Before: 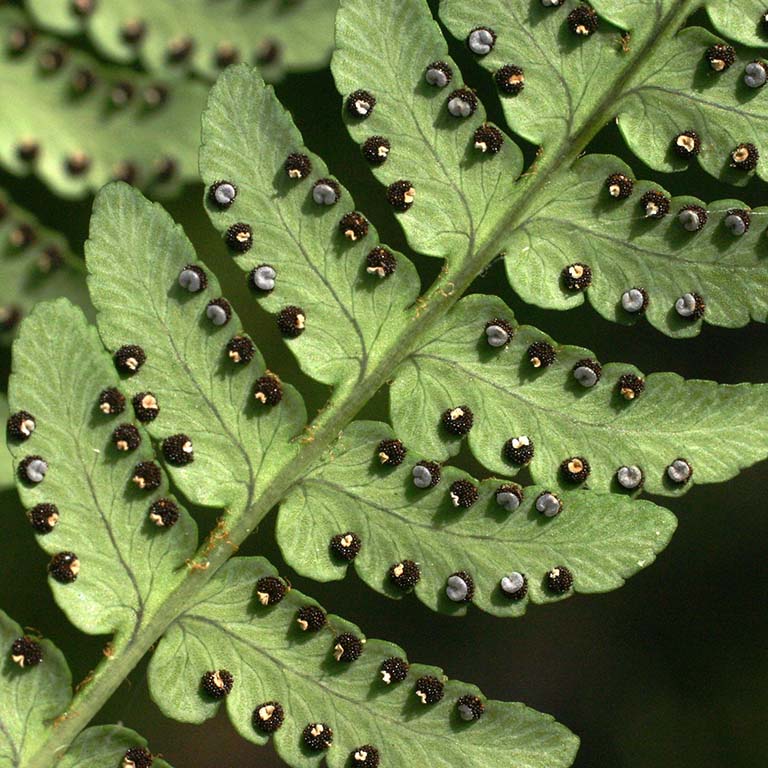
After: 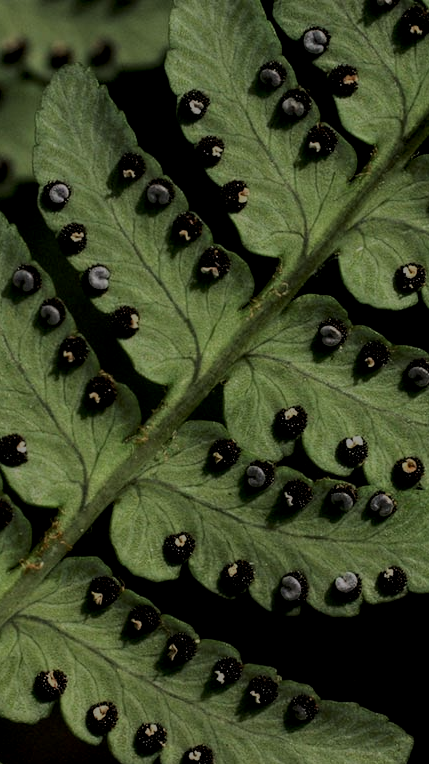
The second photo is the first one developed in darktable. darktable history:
crop: left 21.674%, right 22.086%
filmic rgb: hardness 4.17
local contrast: on, module defaults
tone equalizer: -8 EV -2 EV, -7 EV -2 EV, -6 EV -2 EV, -5 EV -2 EV, -4 EV -2 EV, -3 EV -2 EV, -2 EV -2 EV, -1 EV -1.63 EV, +0 EV -2 EV
